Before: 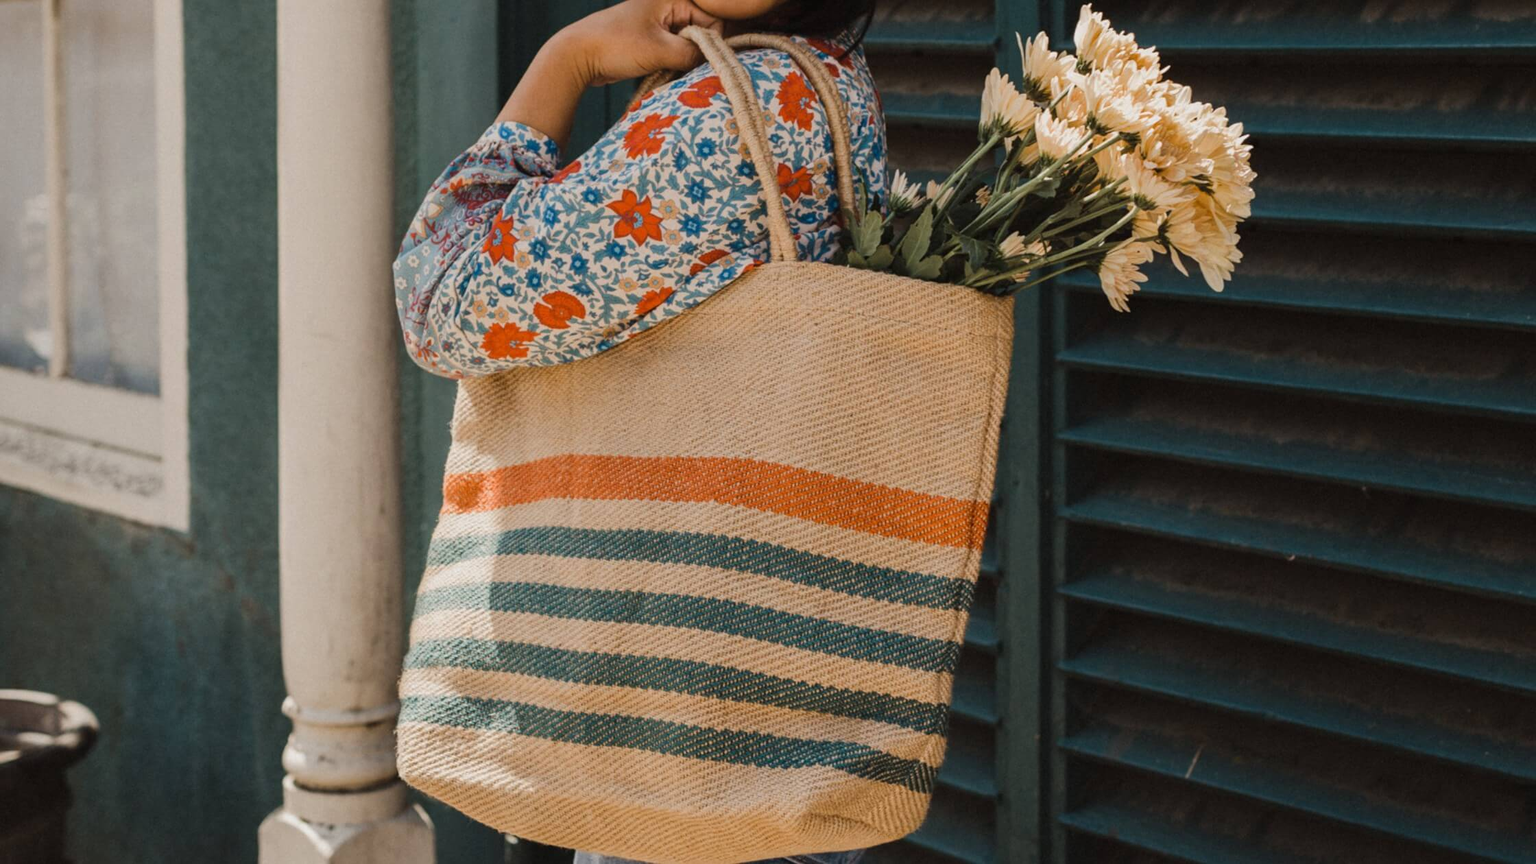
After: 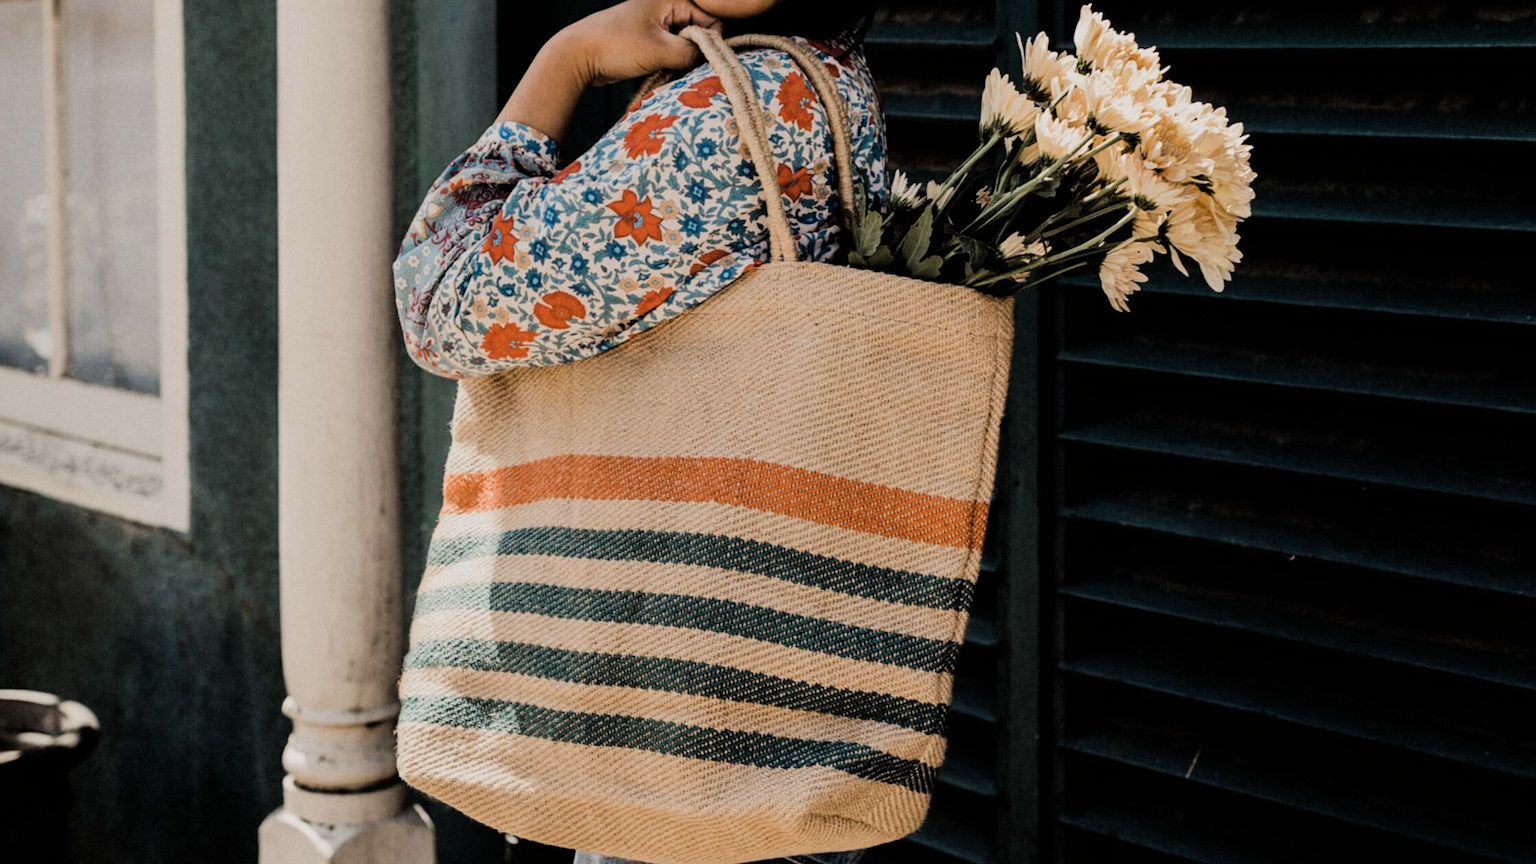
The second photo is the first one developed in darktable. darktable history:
filmic rgb: black relative exposure -5 EV, hardness 2.88, contrast 1.5
color zones: curves: ch1 [(0, 0.469) (0.001, 0.469) (0.12, 0.446) (0.248, 0.469) (0.5, 0.5) (0.748, 0.5) (0.999, 0.469) (1, 0.469)]
